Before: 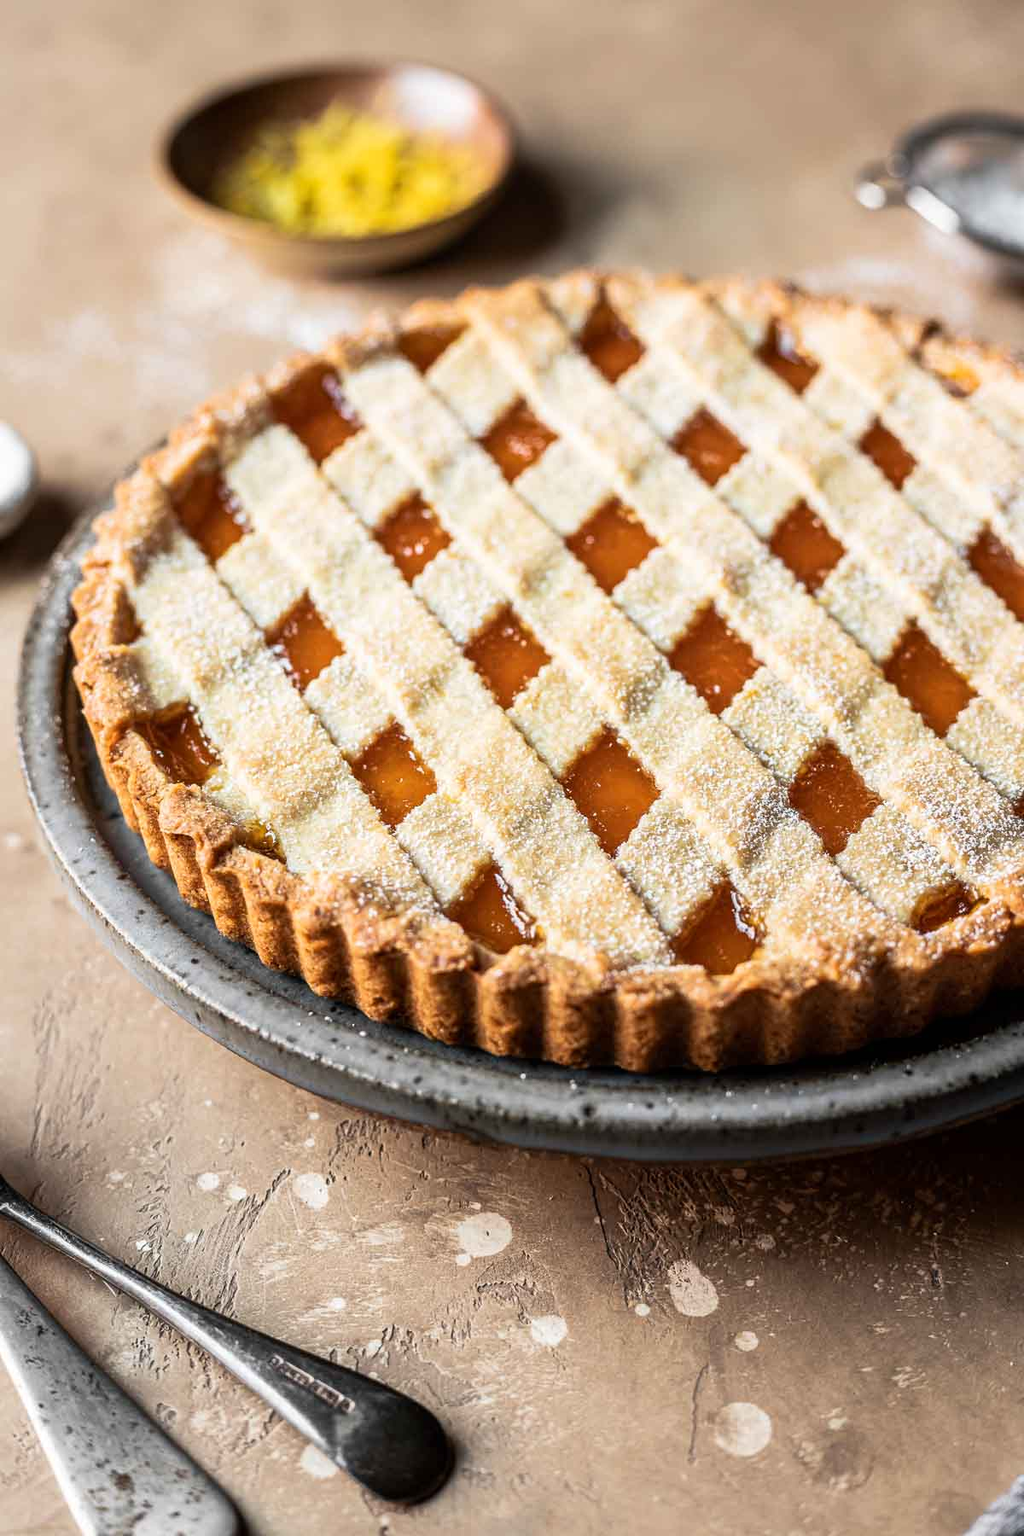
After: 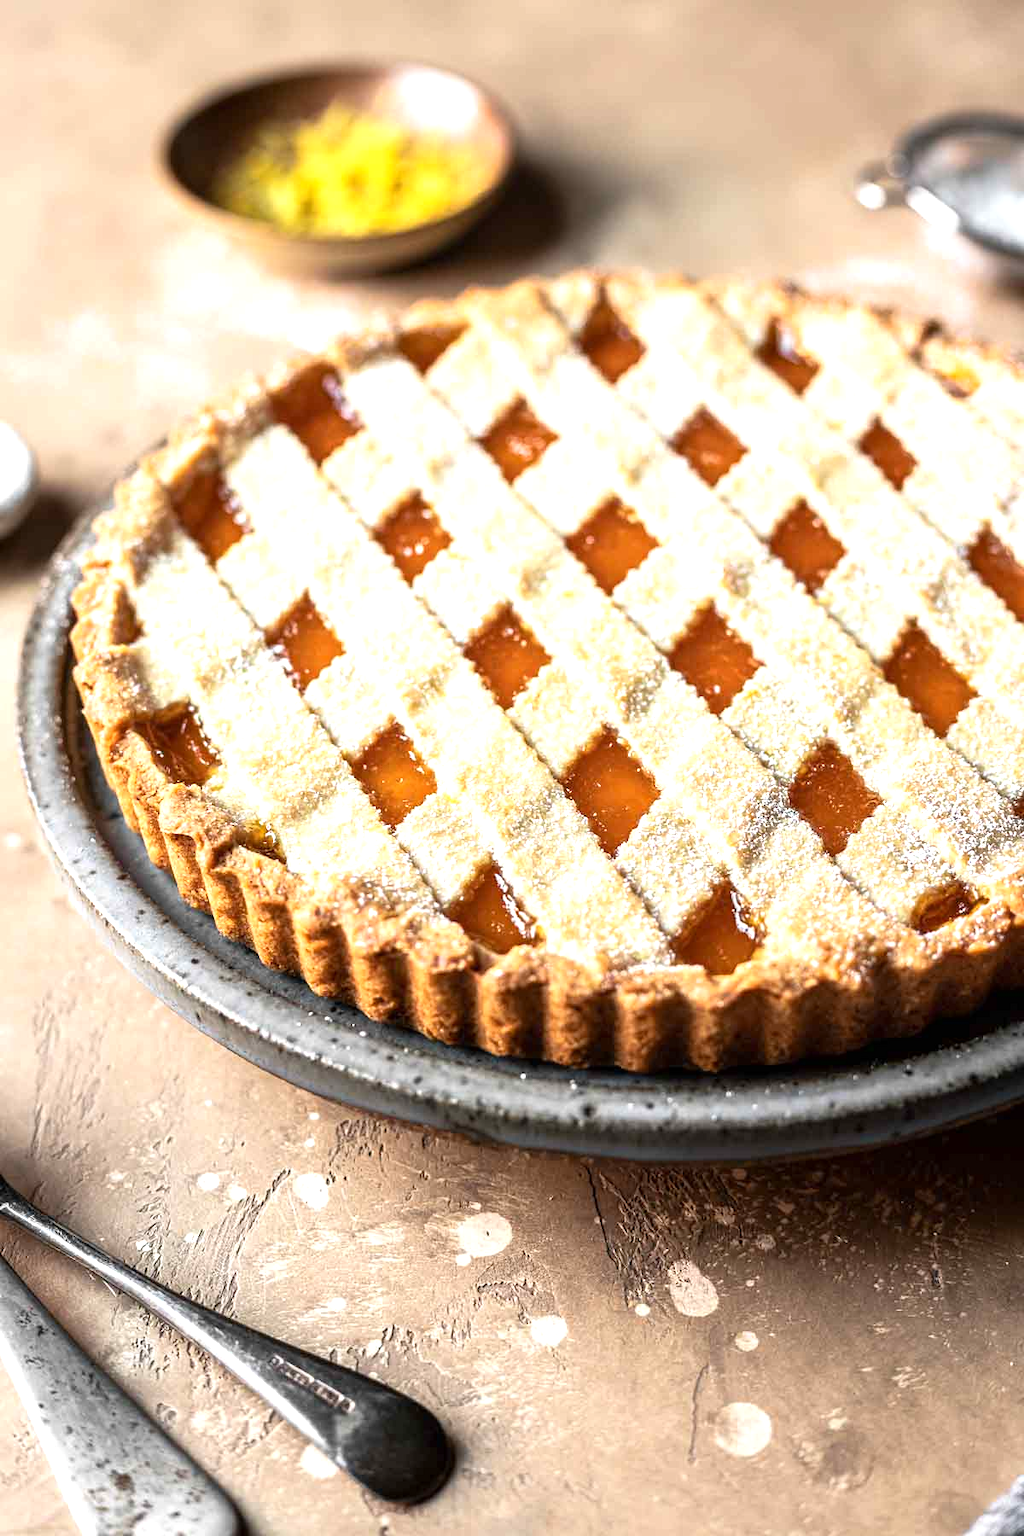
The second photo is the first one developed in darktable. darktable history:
exposure: exposure 0.602 EV, compensate exposure bias true, compensate highlight preservation false
